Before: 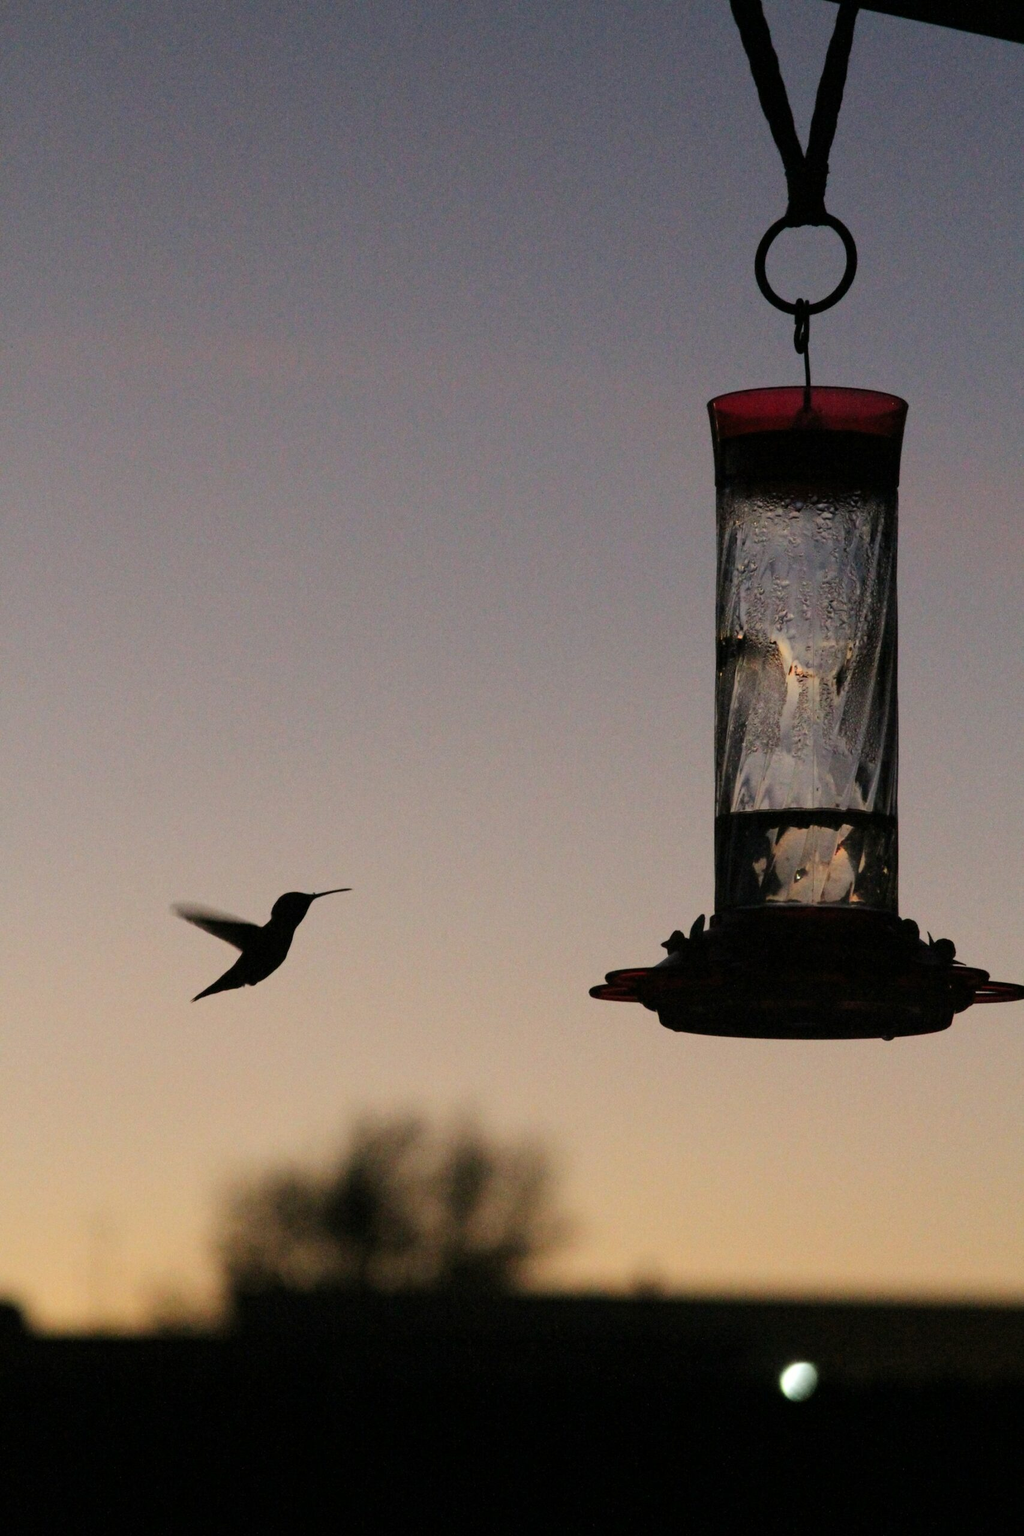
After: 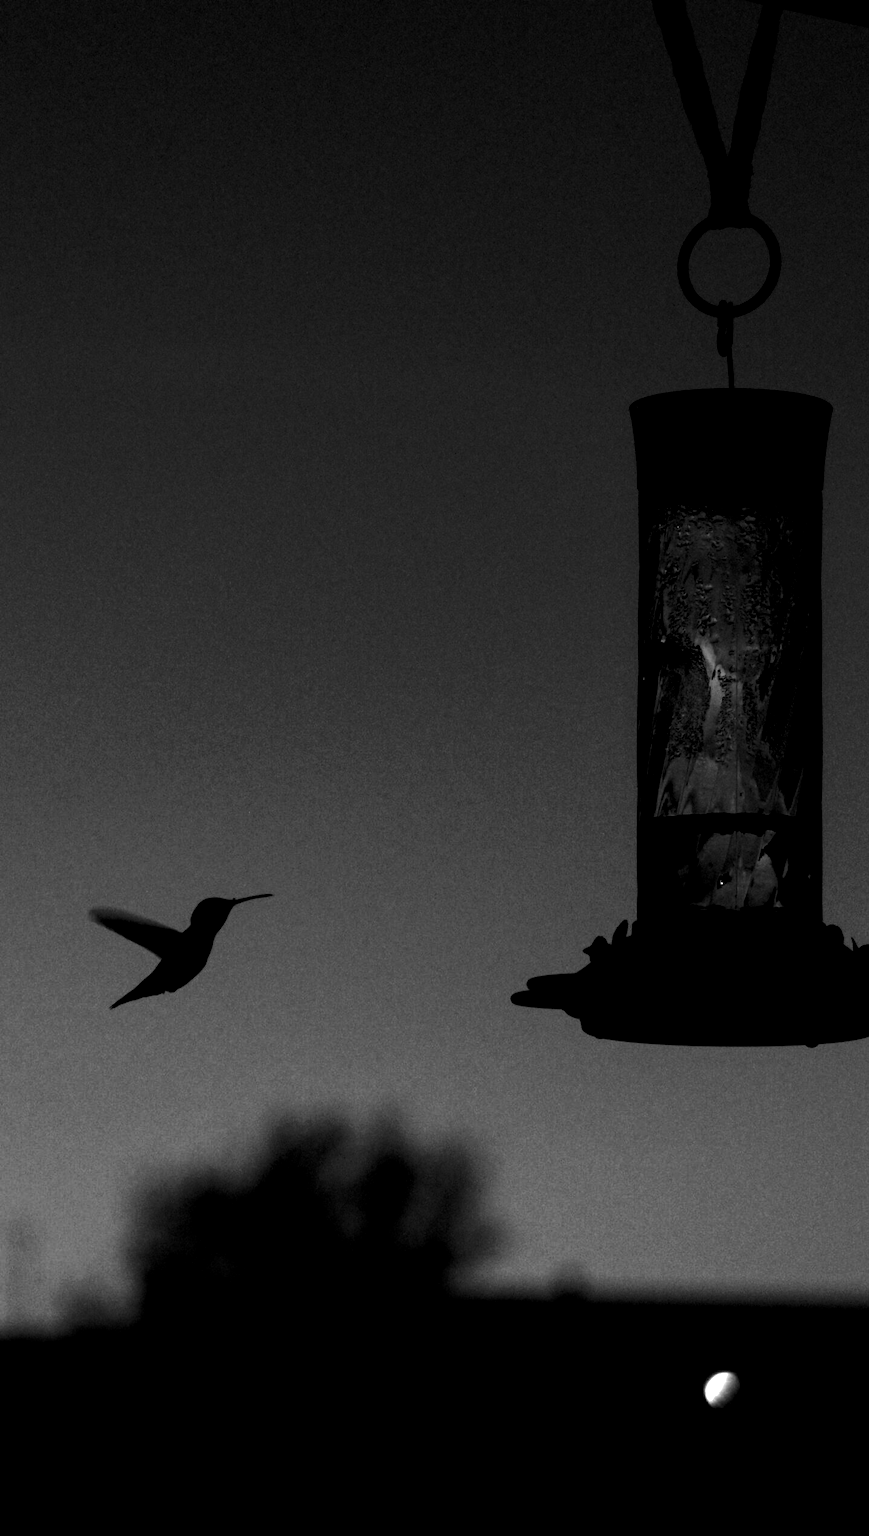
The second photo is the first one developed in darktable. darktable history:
contrast brightness saturation: contrast 0.02, brightness -1, saturation -1
color balance rgb: linear chroma grading › global chroma 50%, perceptual saturation grading › global saturation 2.34%, global vibrance 6.64%, contrast 12.71%, saturation formula JzAzBz (2021)
local contrast: highlights 99%, shadows 86%, detail 160%, midtone range 0.2
crop: left 8.026%, right 7.374%
white balance: red 0.967, blue 1.119, emerald 0.756
